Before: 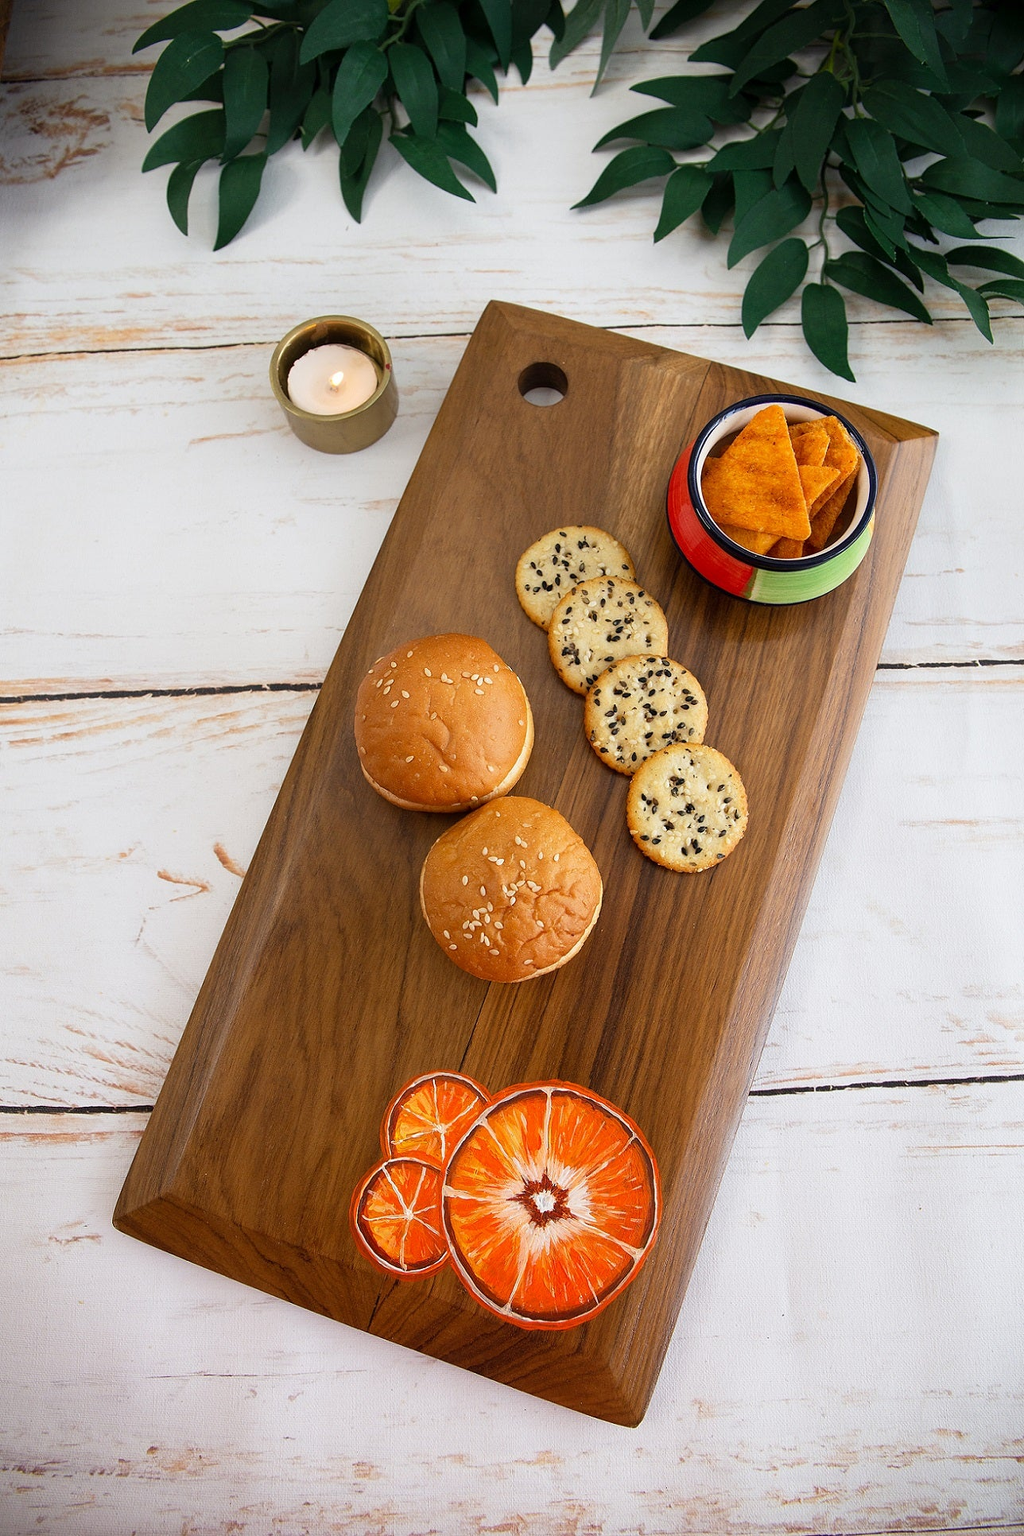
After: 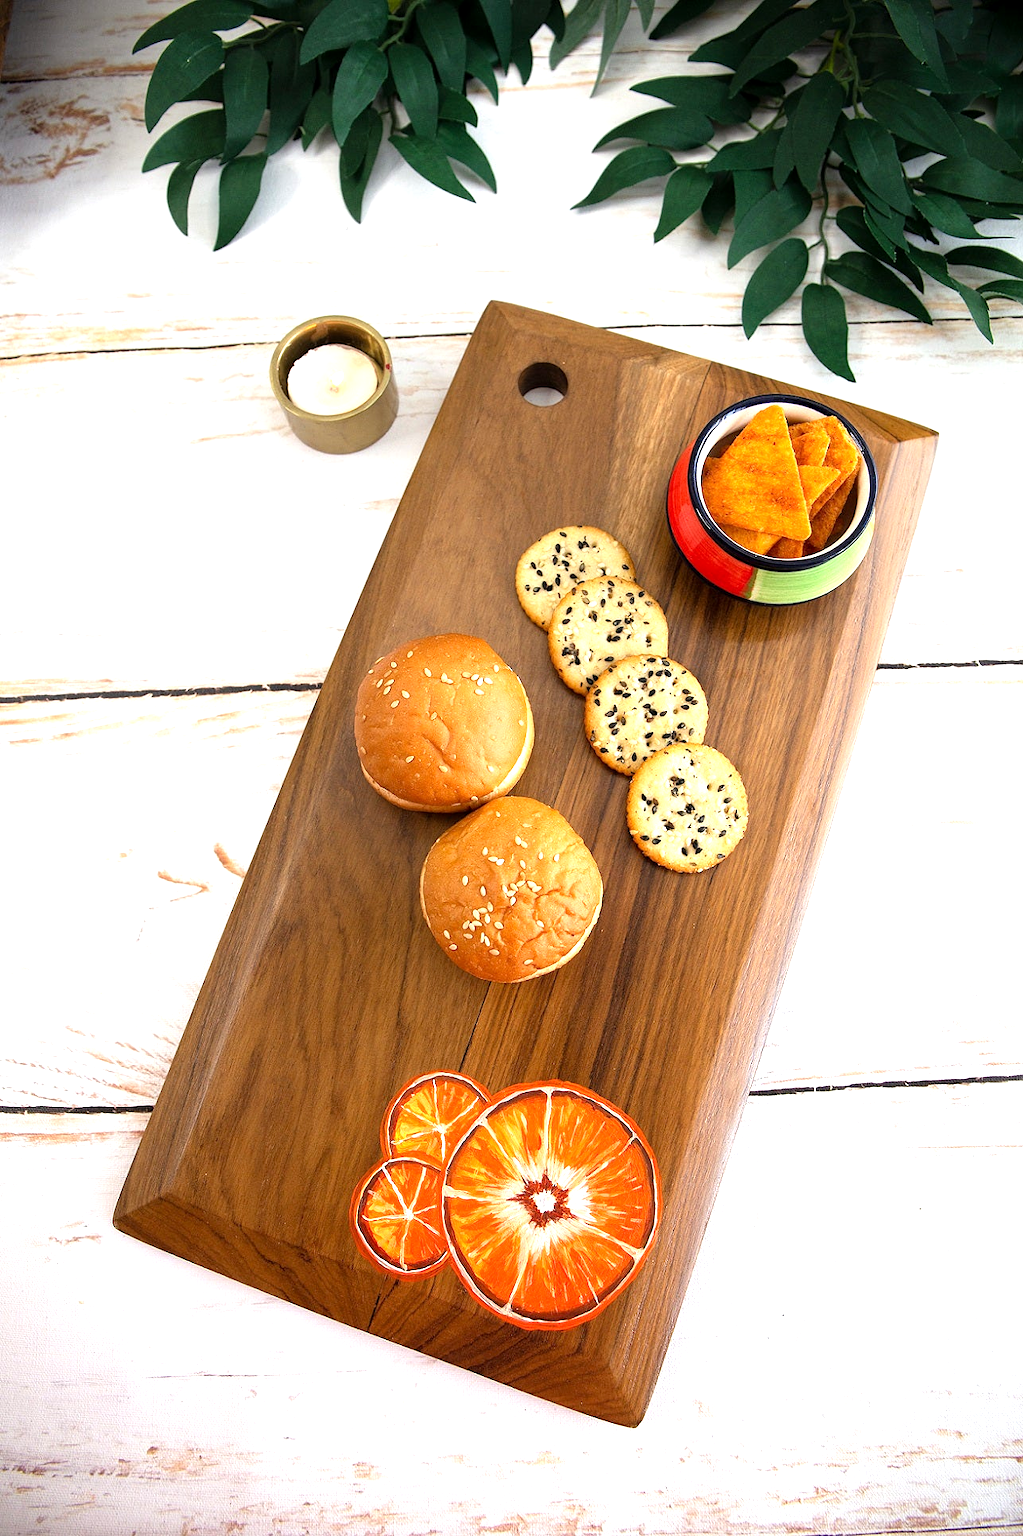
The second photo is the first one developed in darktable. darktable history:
exposure: black level correction 0.001, exposure 0.5 EV, compensate highlight preservation false
tone equalizer: -8 EV -0.449 EV, -7 EV -0.42 EV, -6 EV -0.349 EV, -5 EV -0.236 EV, -3 EV 0.238 EV, -2 EV 0.307 EV, -1 EV 0.4 EV, +0 EV 0.388 EV
